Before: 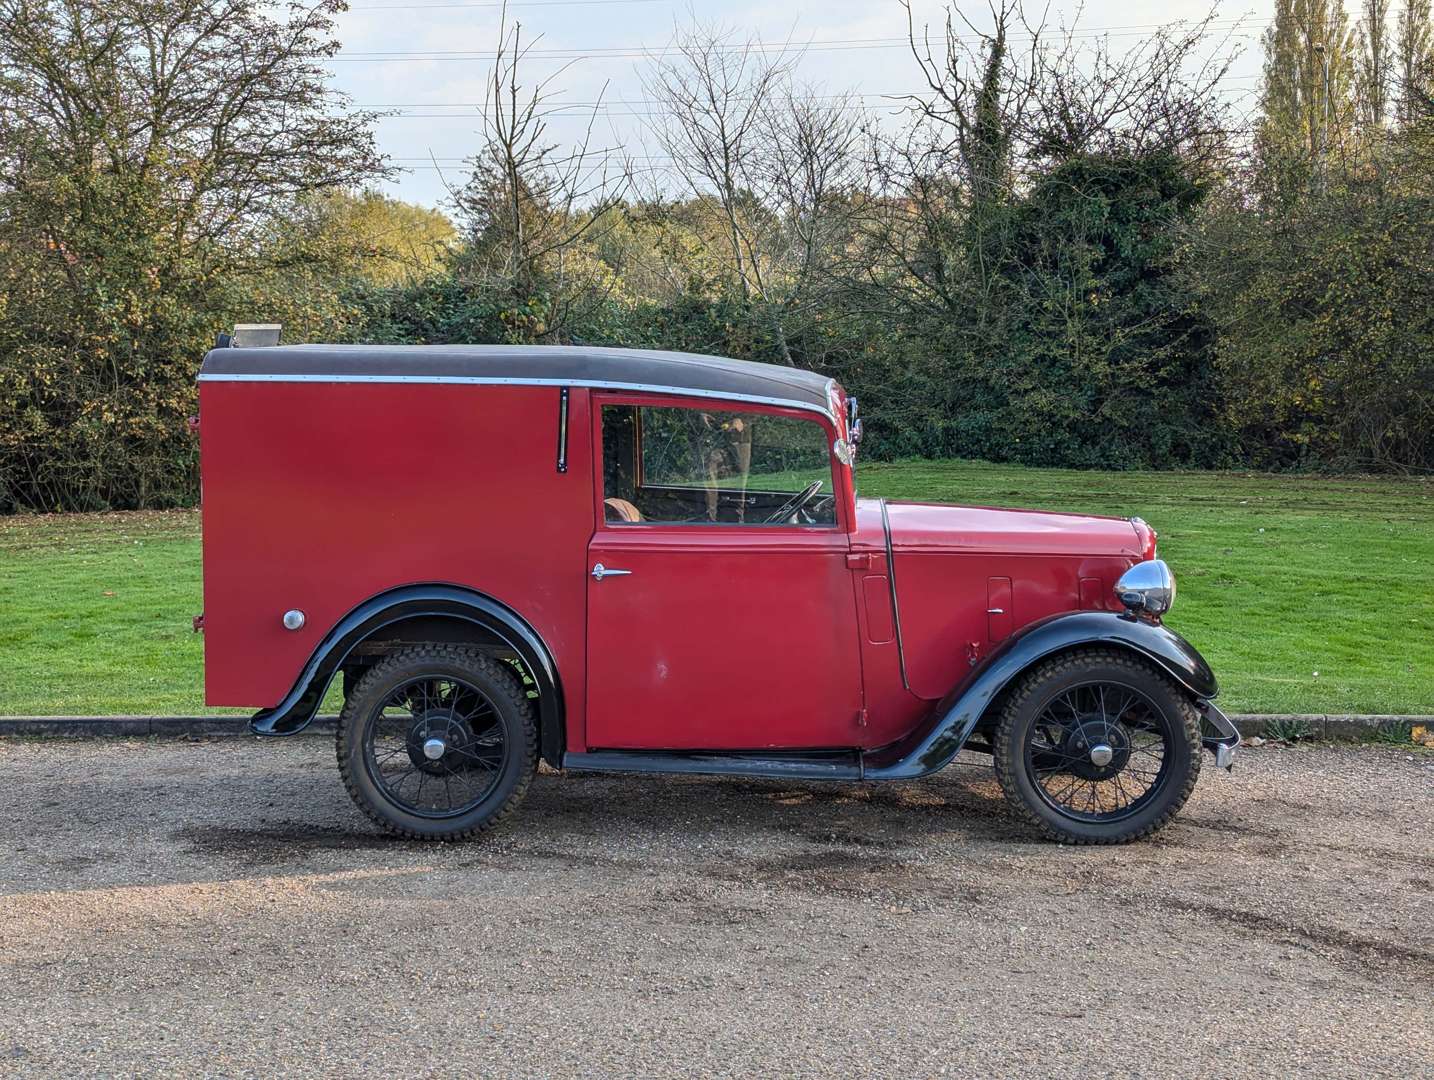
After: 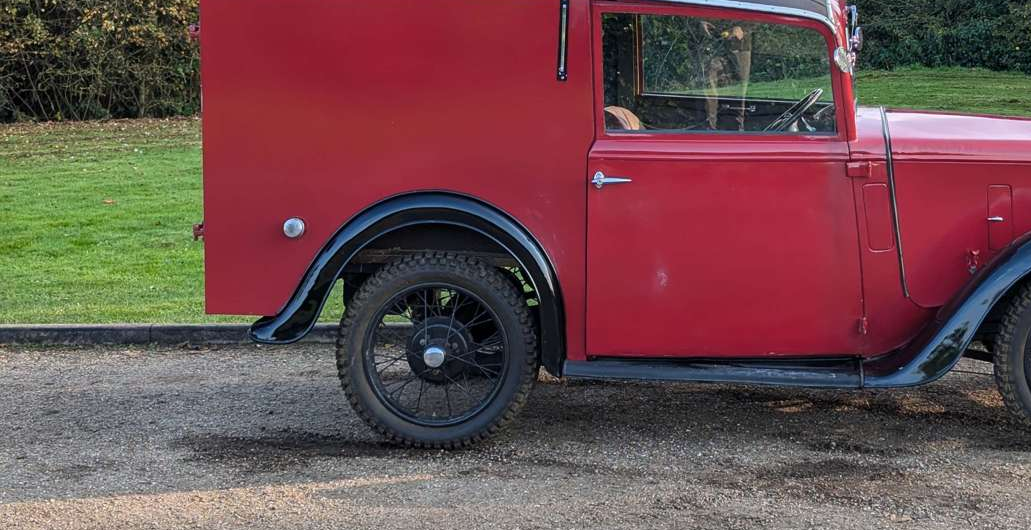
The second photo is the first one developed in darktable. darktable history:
crop: top 36.385%, right 28.069%, bottom 14.52%
